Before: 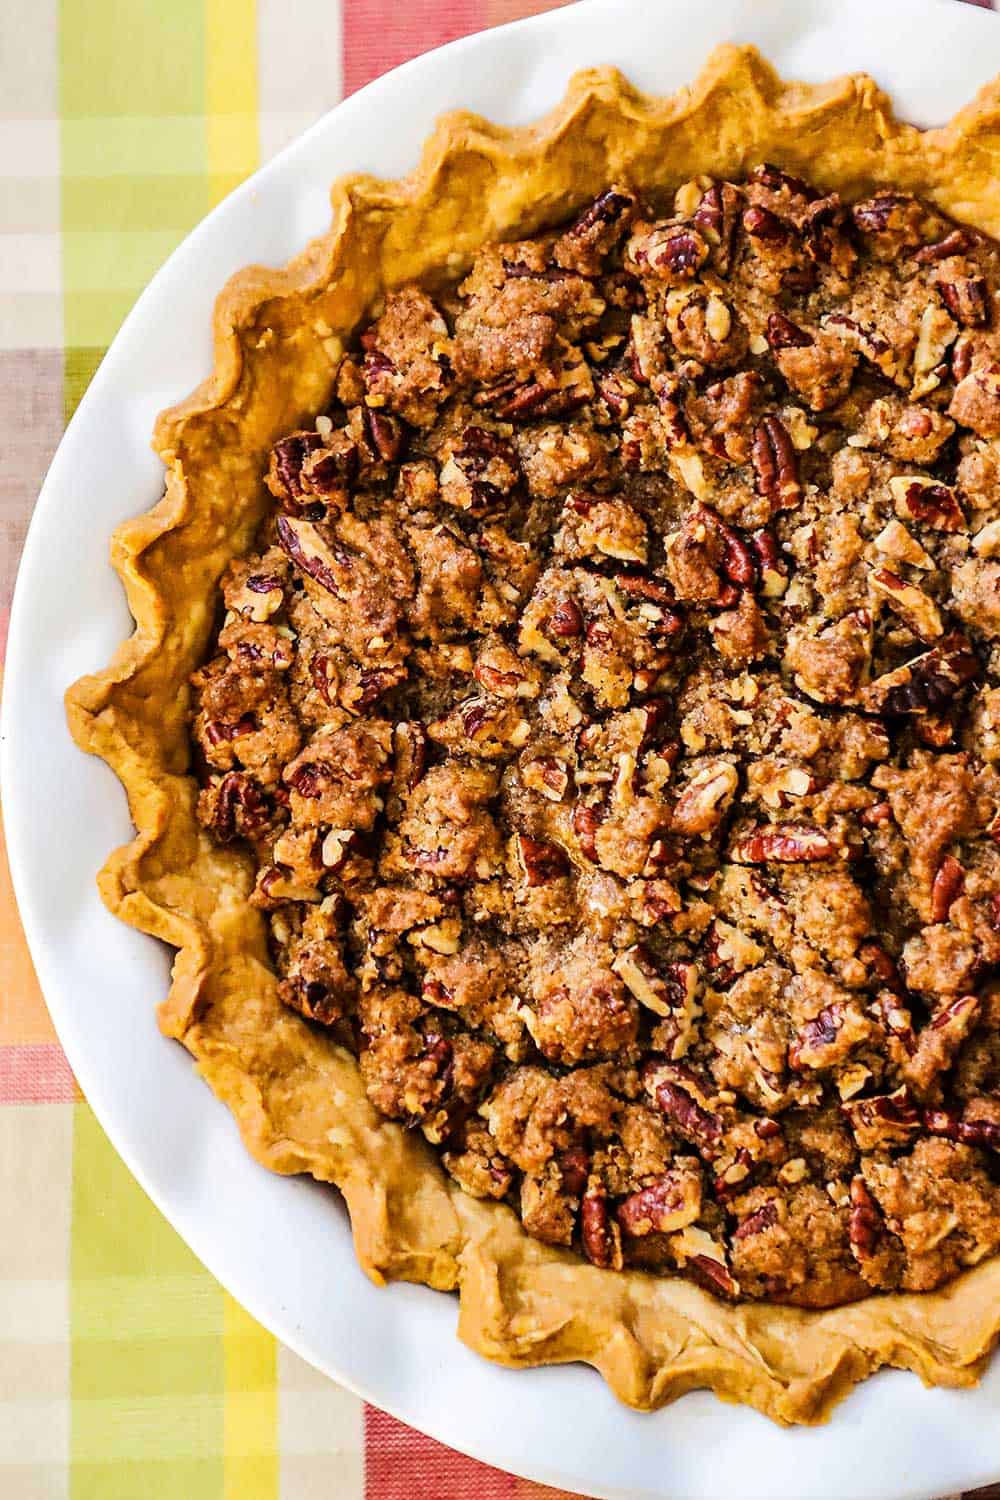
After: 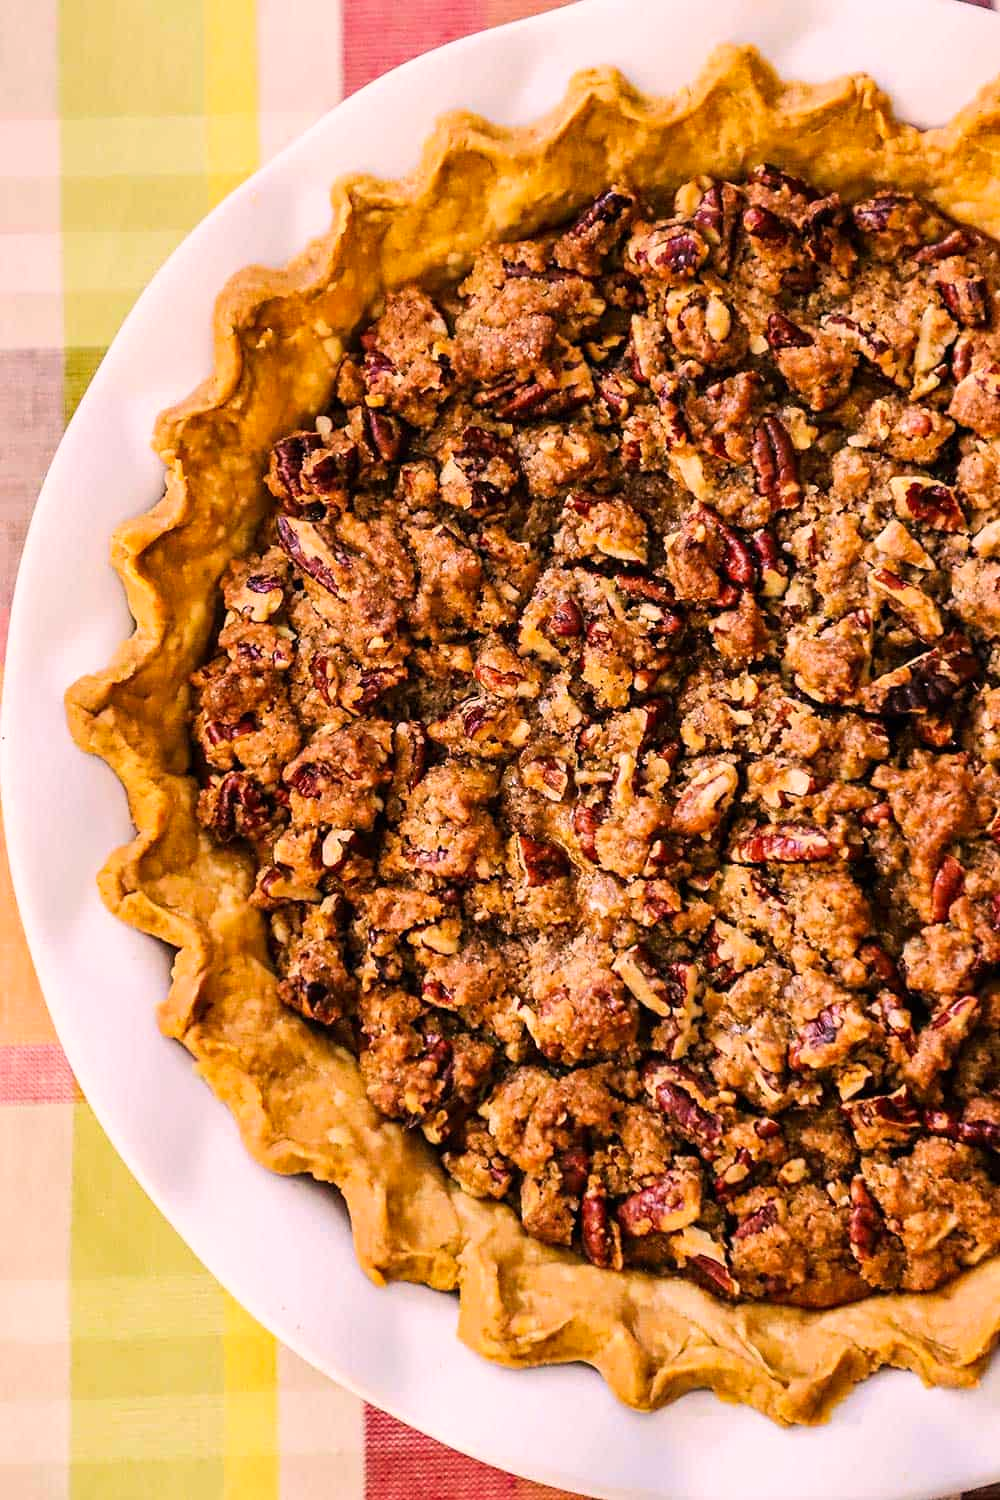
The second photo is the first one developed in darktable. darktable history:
color correction: highlights a* 12.93, highlights b* 5.44
